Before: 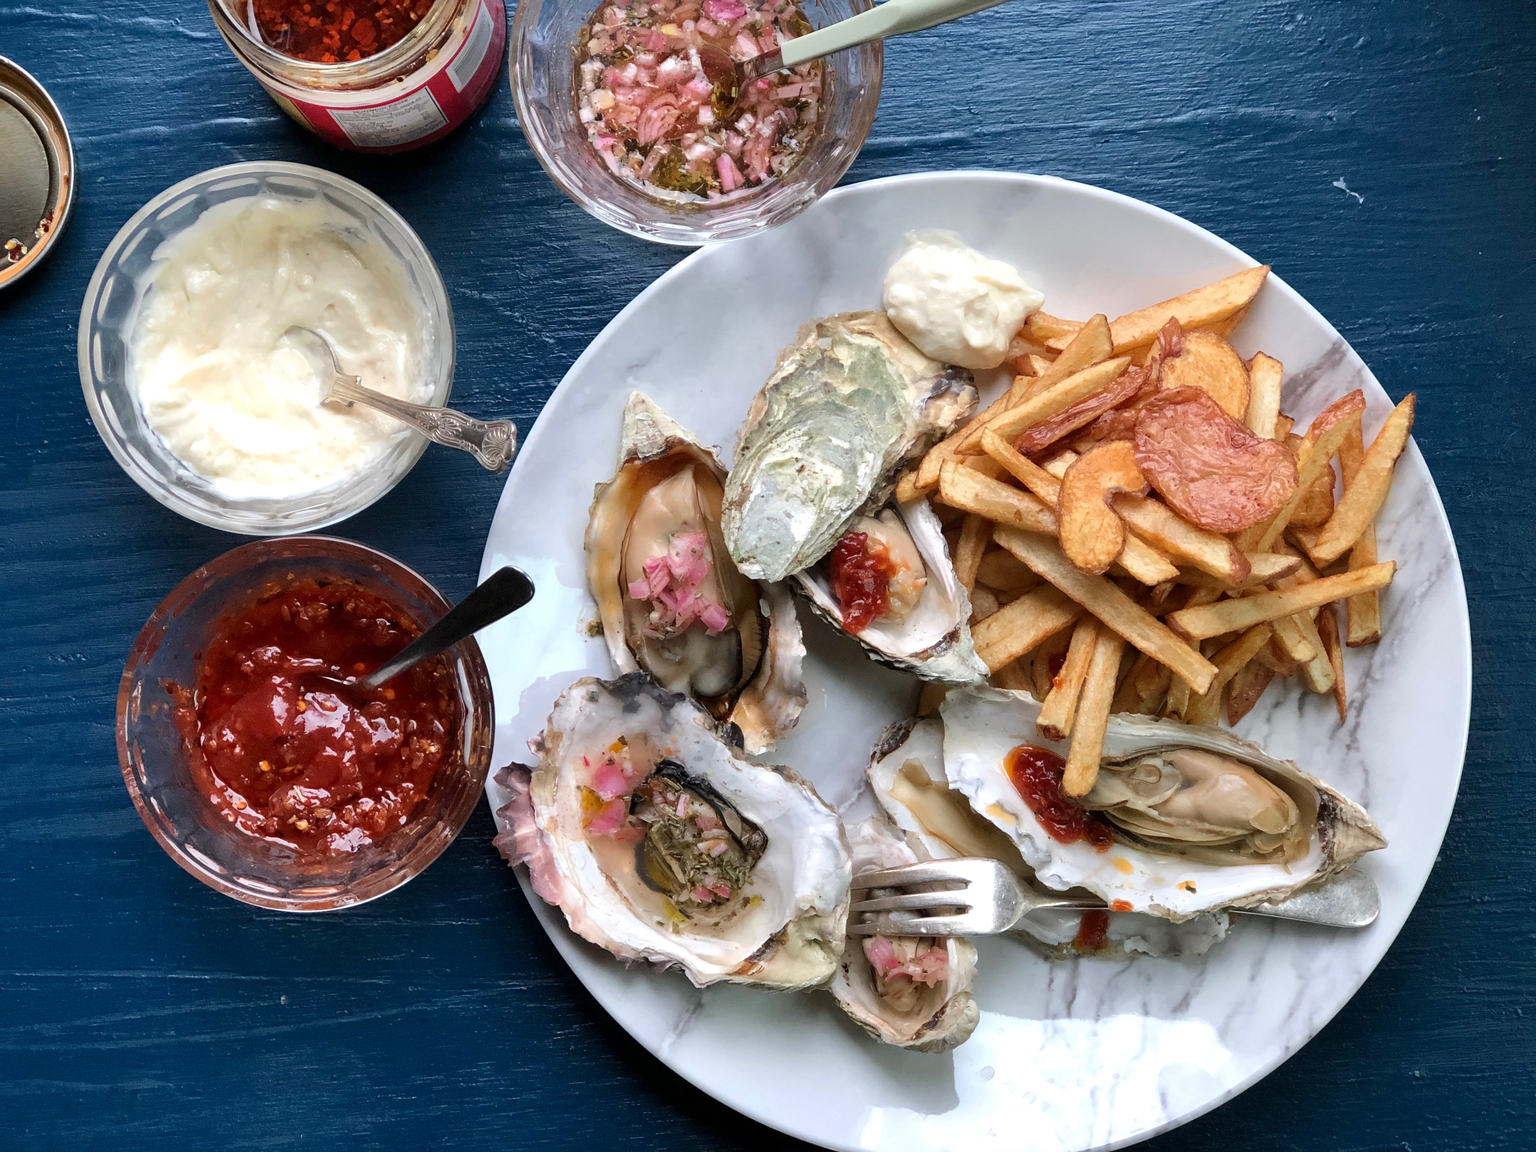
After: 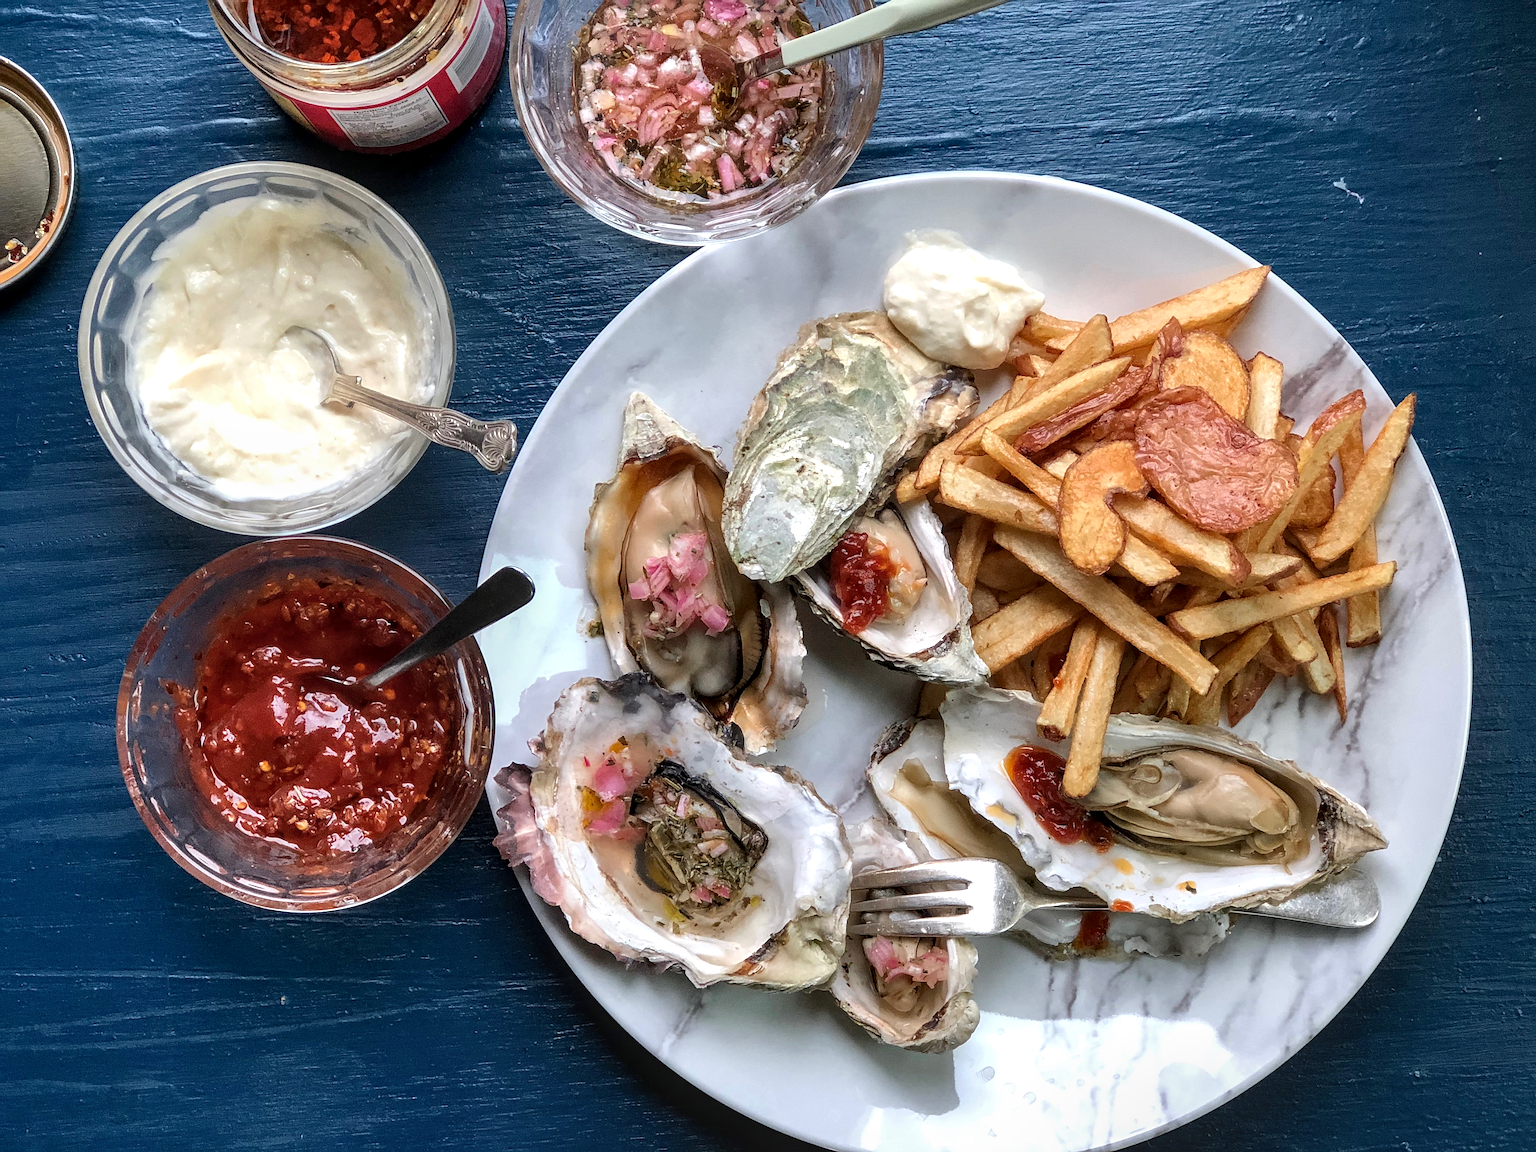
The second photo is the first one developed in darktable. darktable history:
local contrast: detail 130%
color balance rgb: global vibrance 1%, saturation formula JzAzBz (2021)
sharpen: on, module defaults
